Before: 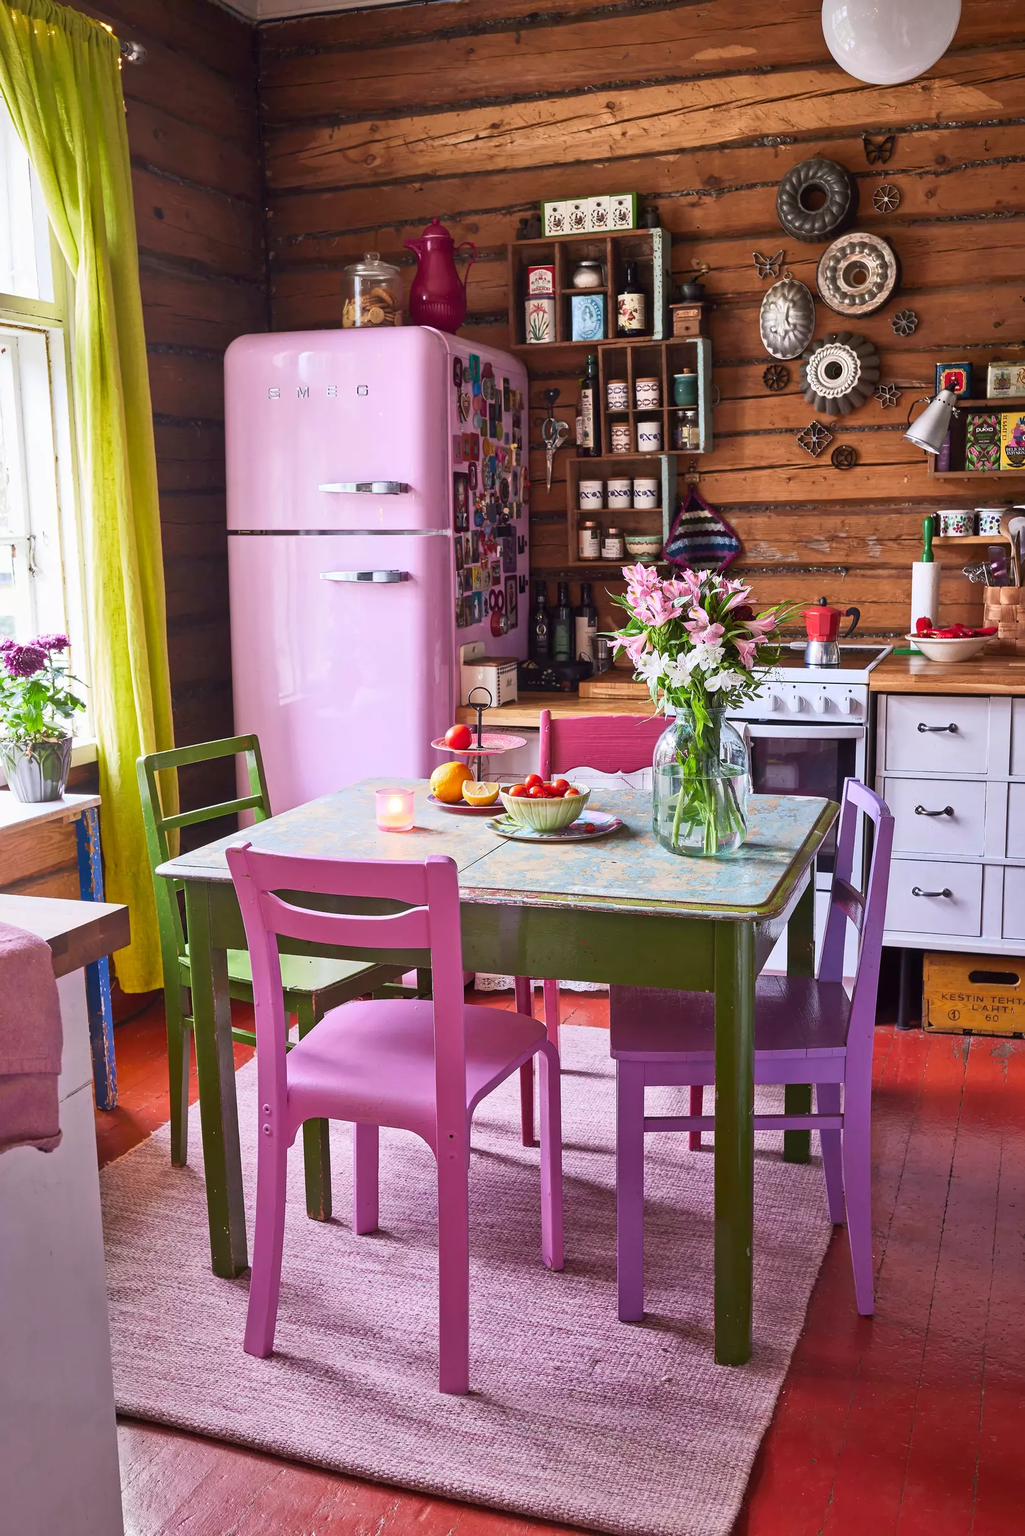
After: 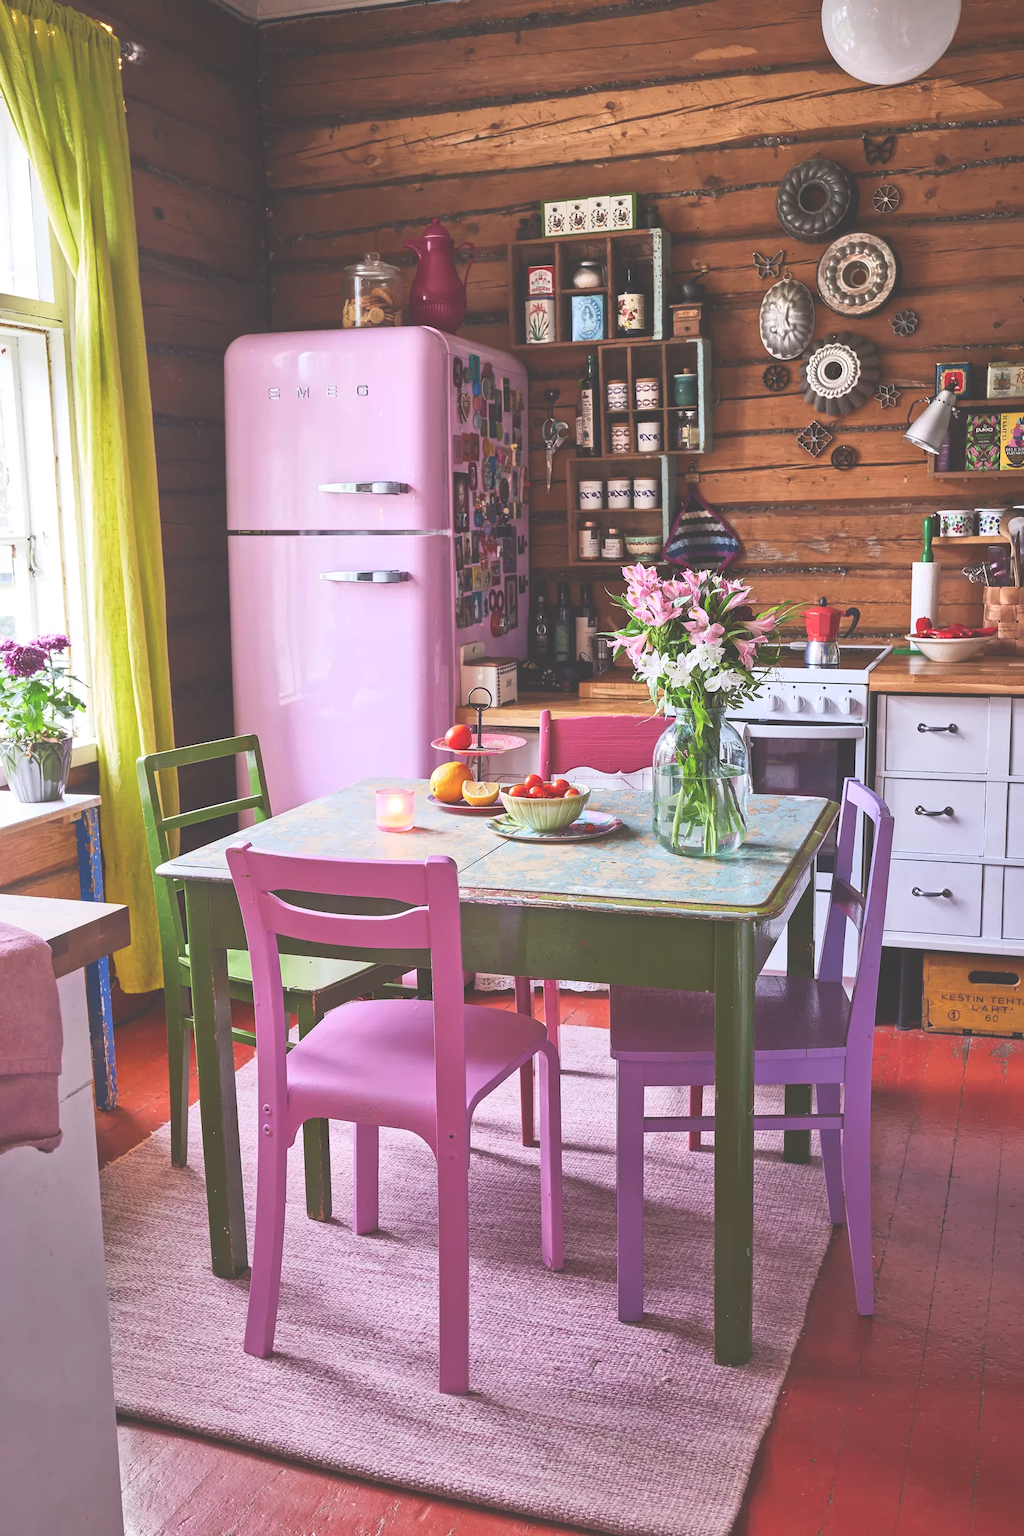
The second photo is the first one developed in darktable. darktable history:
exposure: black level correction -0.041, exposure 0.062 EV, compensate exposure bias true, compensate highlight preservation false
